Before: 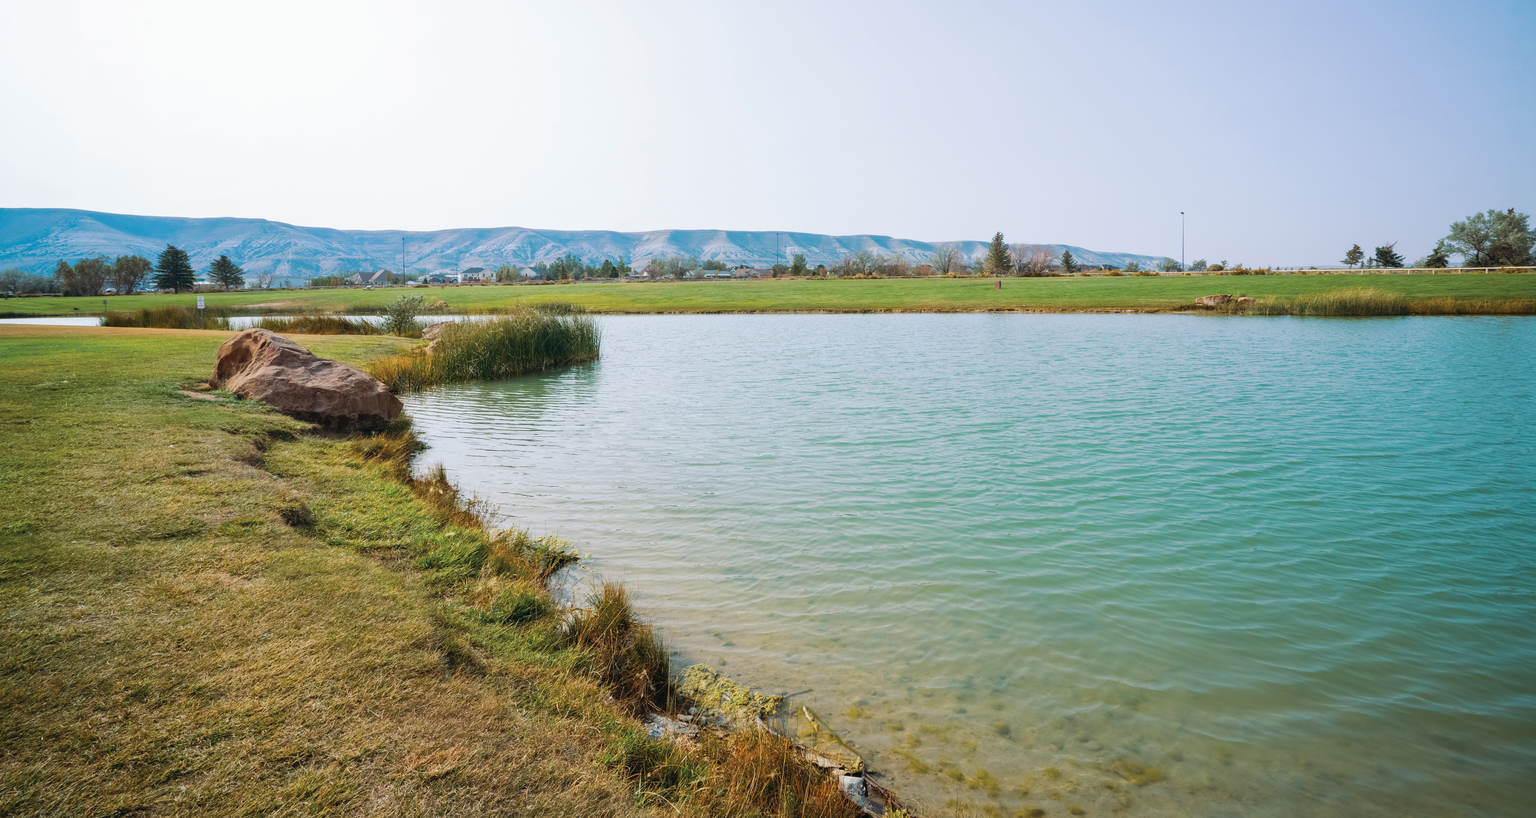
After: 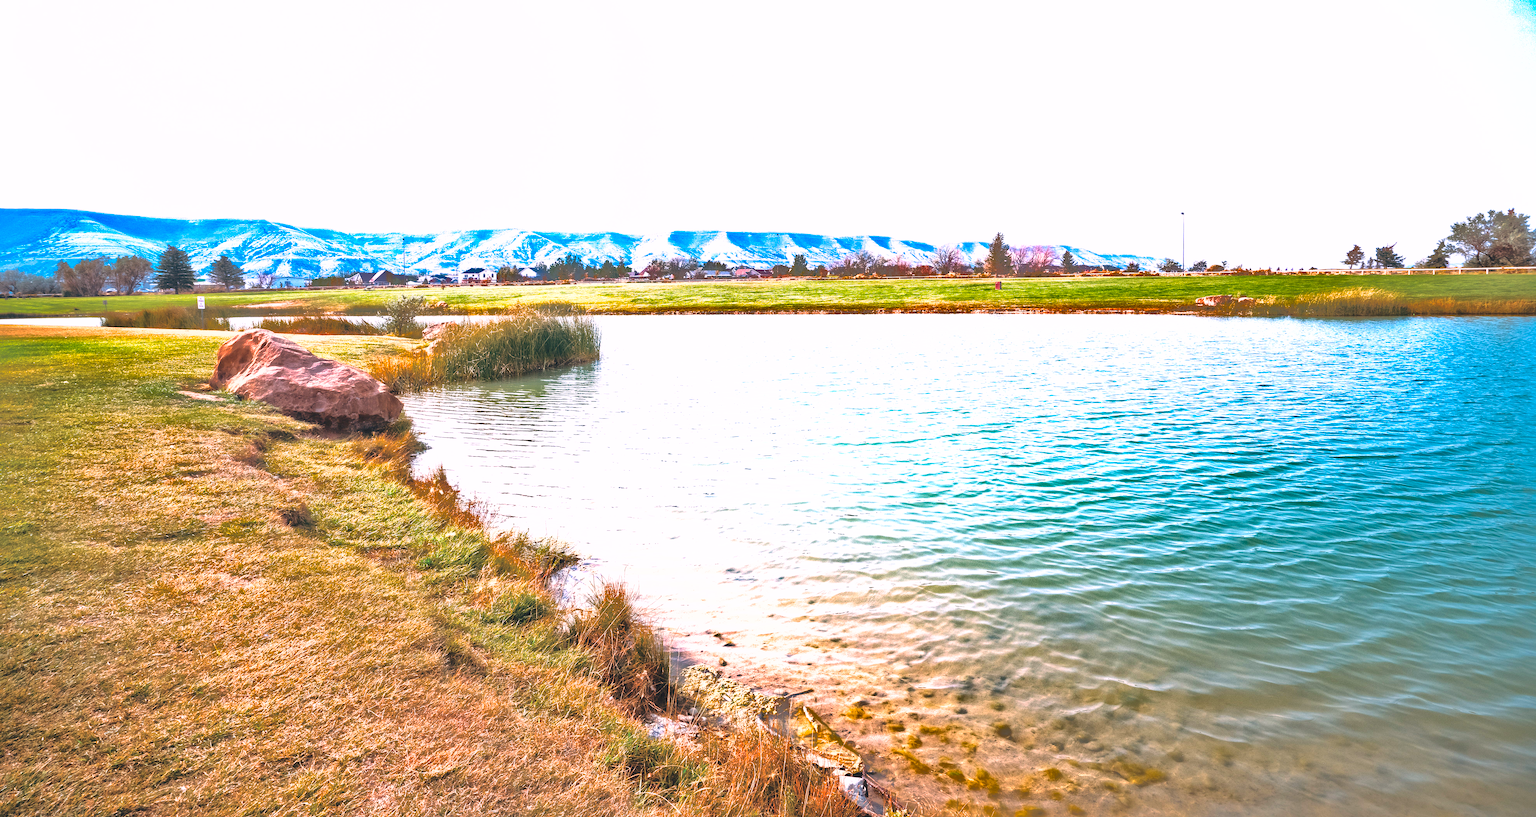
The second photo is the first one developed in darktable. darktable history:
exposure: black level correction 0, exposure 1.3 EV, compensate exposure bias true, compensate highlight preservation false
white balance: red 1.188, blue 1.11
shadows and highlights: shadows 38.43, highlights -74.54
